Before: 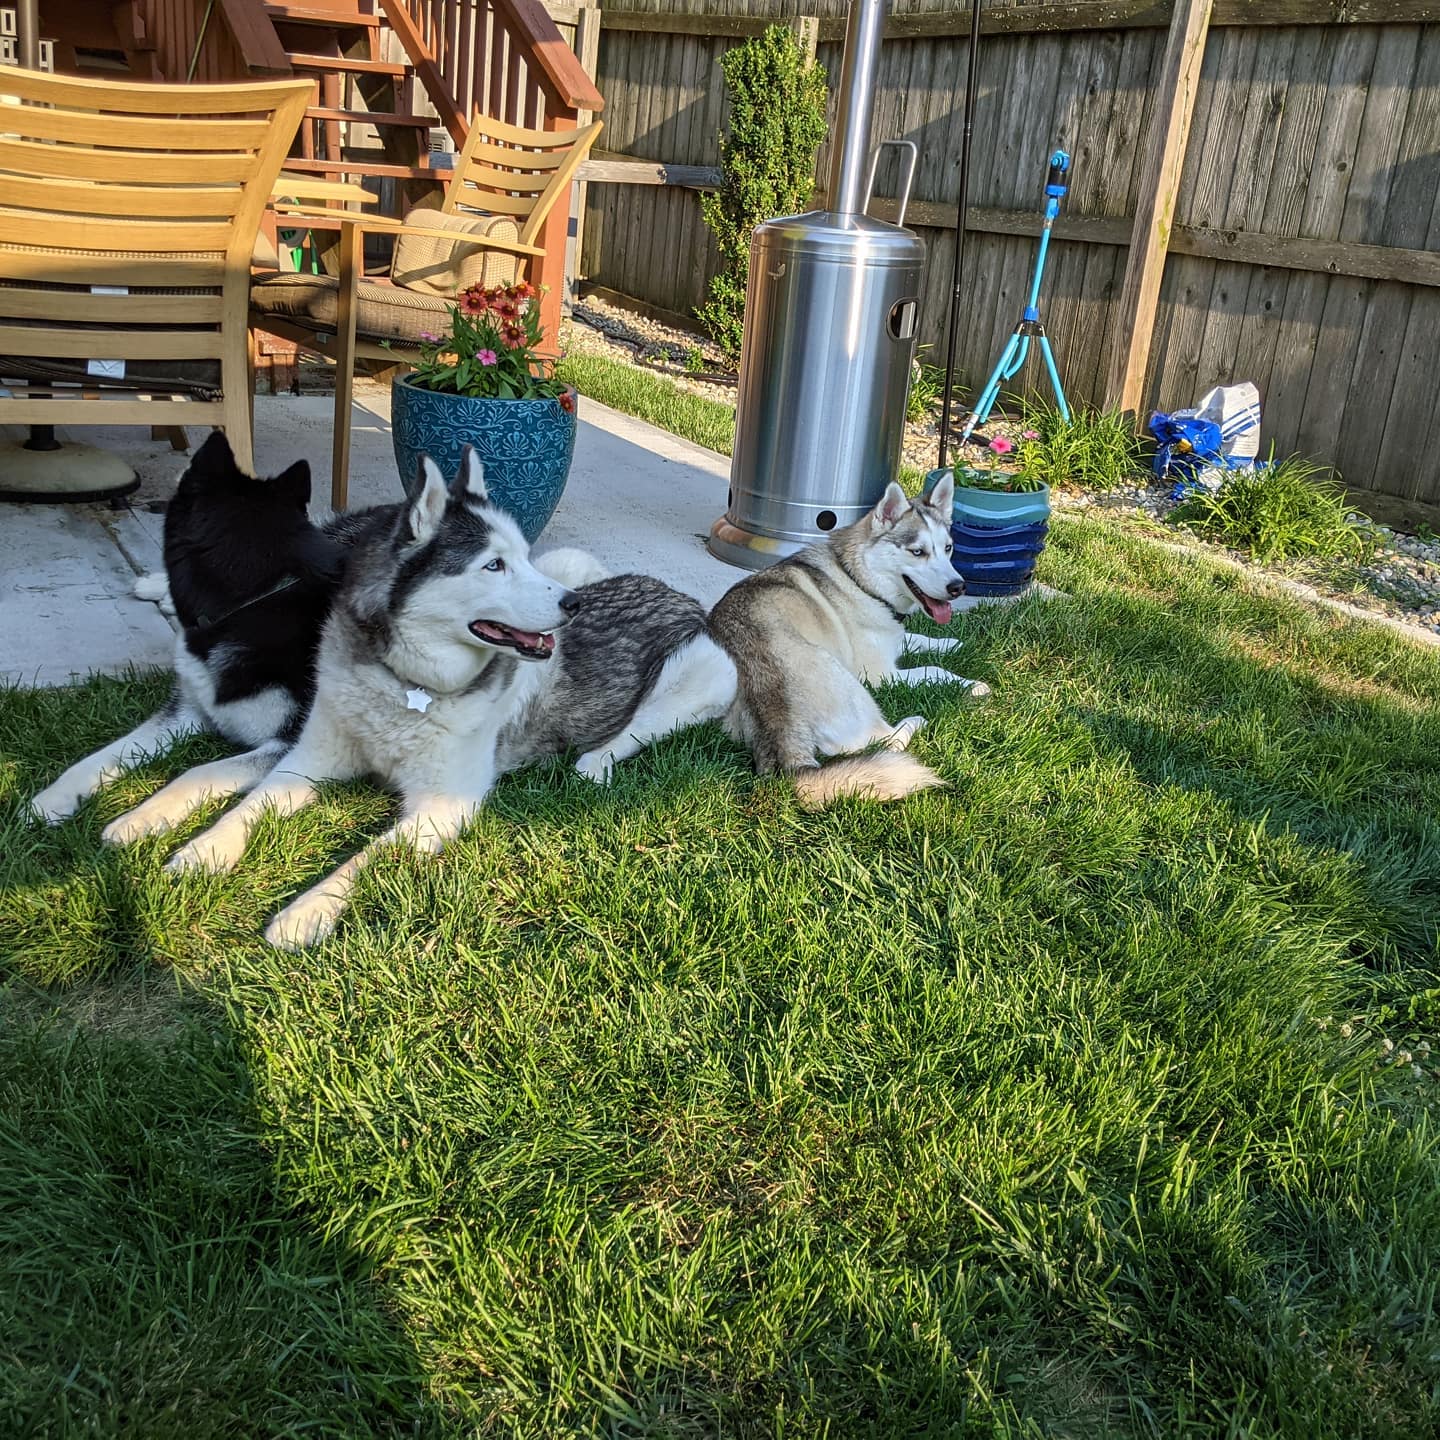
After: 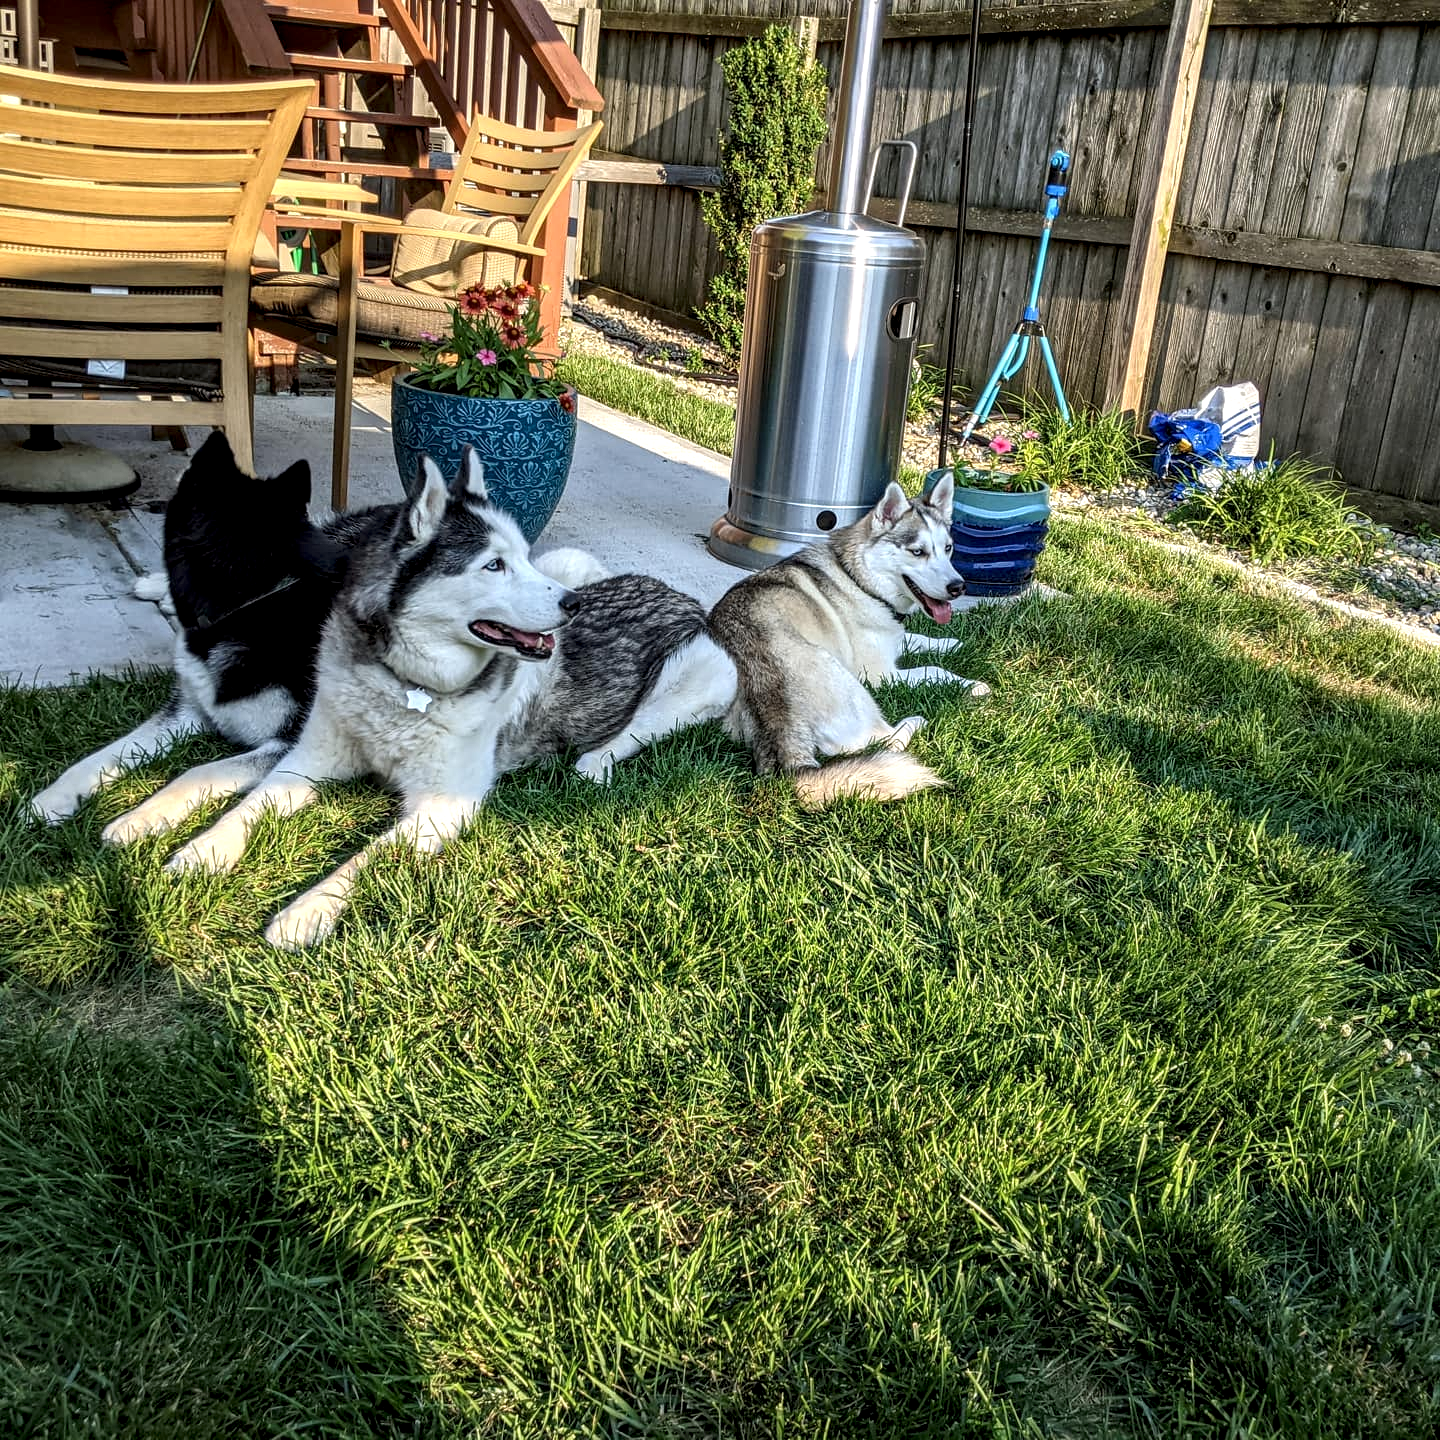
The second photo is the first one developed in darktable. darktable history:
local contrast: highlights 60%, shadows 63%, detail 160%
